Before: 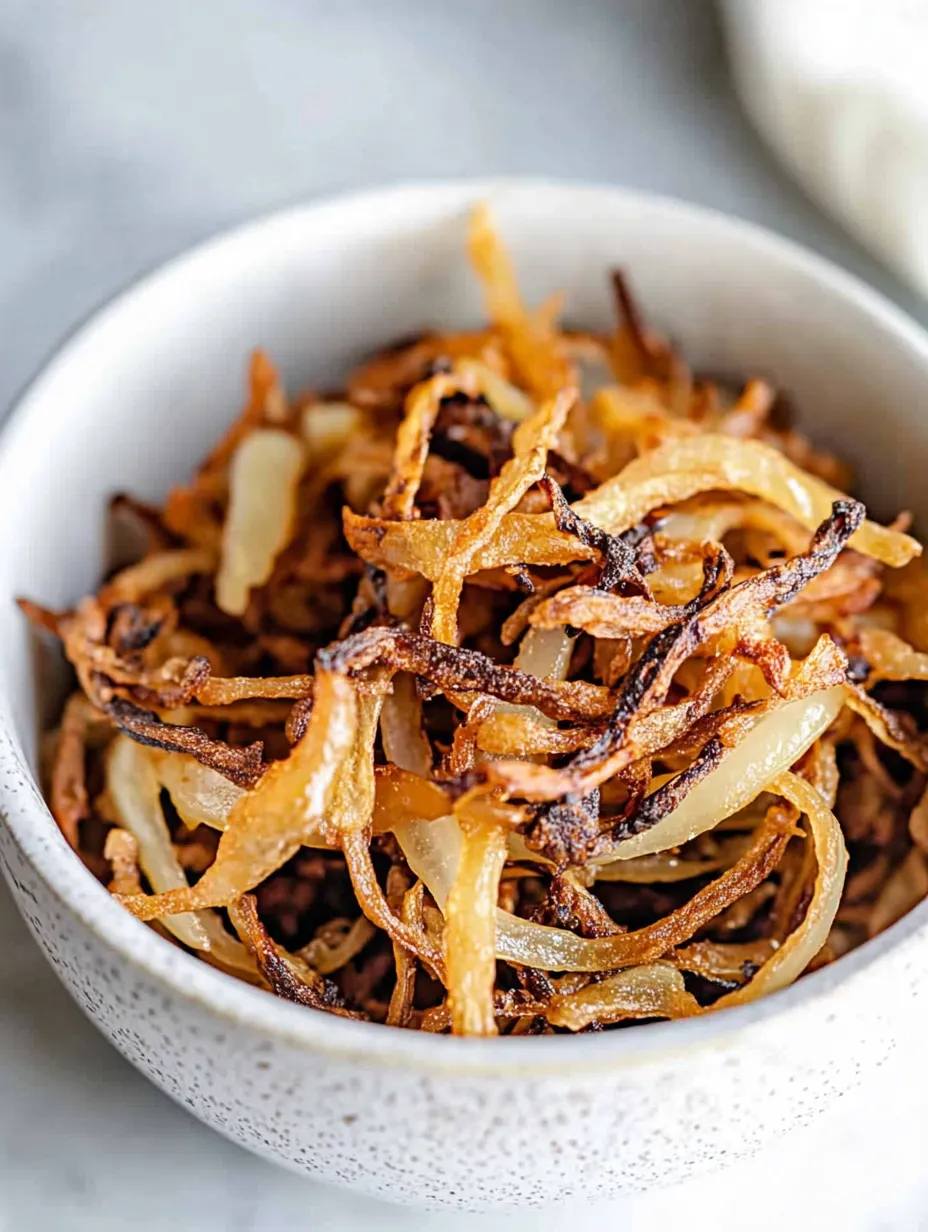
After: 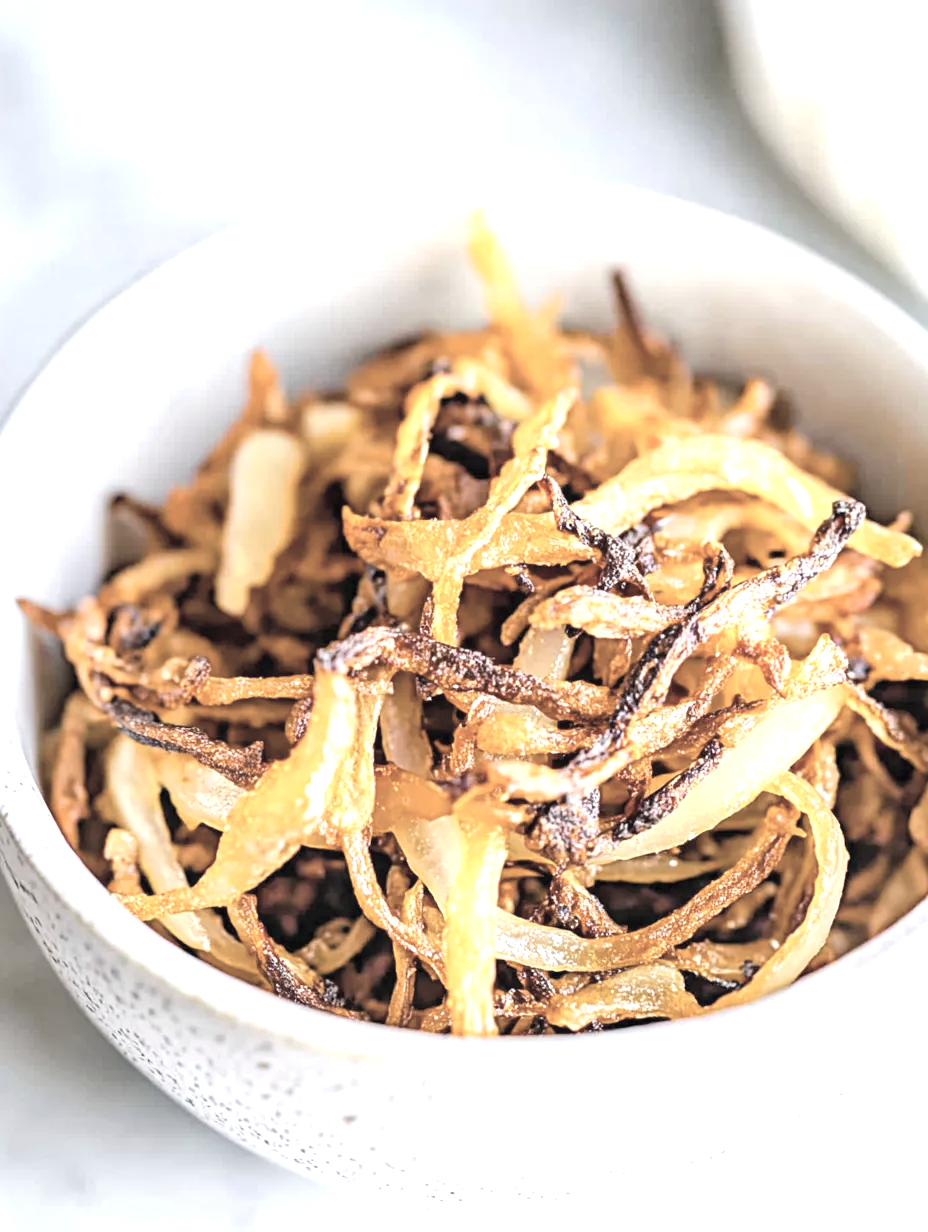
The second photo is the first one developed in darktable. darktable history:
exposure: black level correction 0, exposure 0.951 EV, compensate exposure bias true, compensate highlight preservation false
color balance rgb: shadows lift › chroma 2.017%, shadows lift › hue 221.52°, highlights gain › chroma 0.214%, highlights gain › hue 330.04°, perceptual saturation grading › global saturation 25.844%, global vibrance 15.149%
contrast brightness saturation: brightness 0.182, saturation -0.507
